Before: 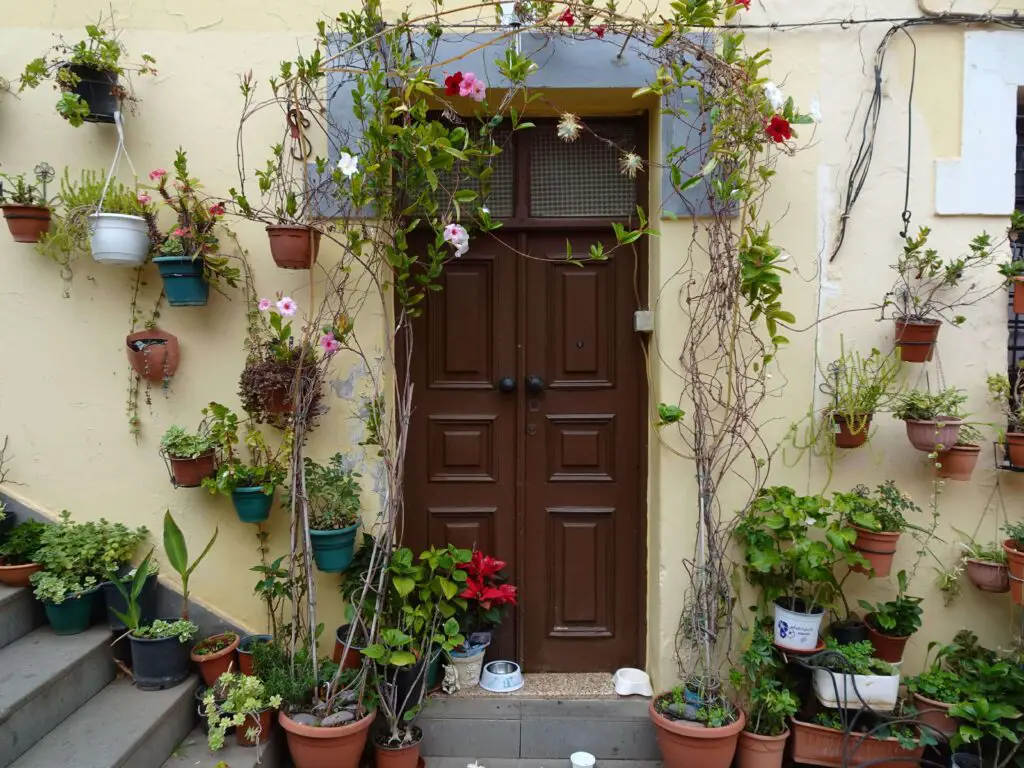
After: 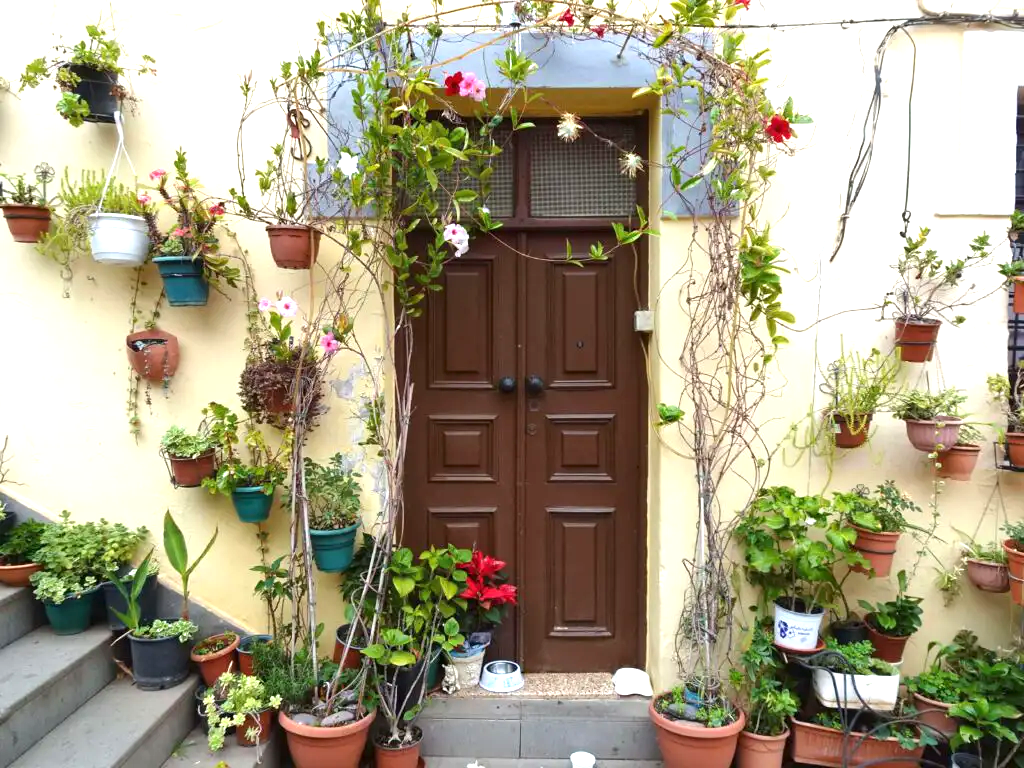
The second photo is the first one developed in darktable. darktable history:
exposure: exposure 1.089 EV, compensate exposure bias true, compensate highlight preservation false
